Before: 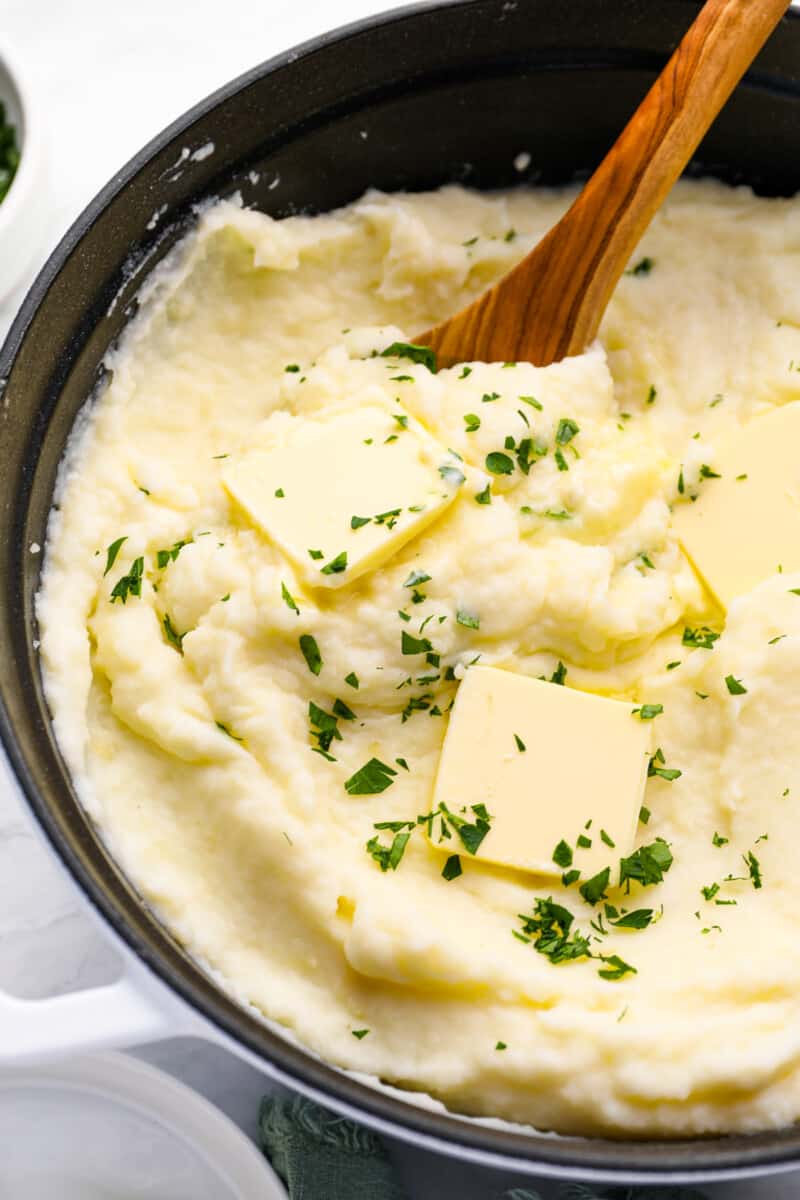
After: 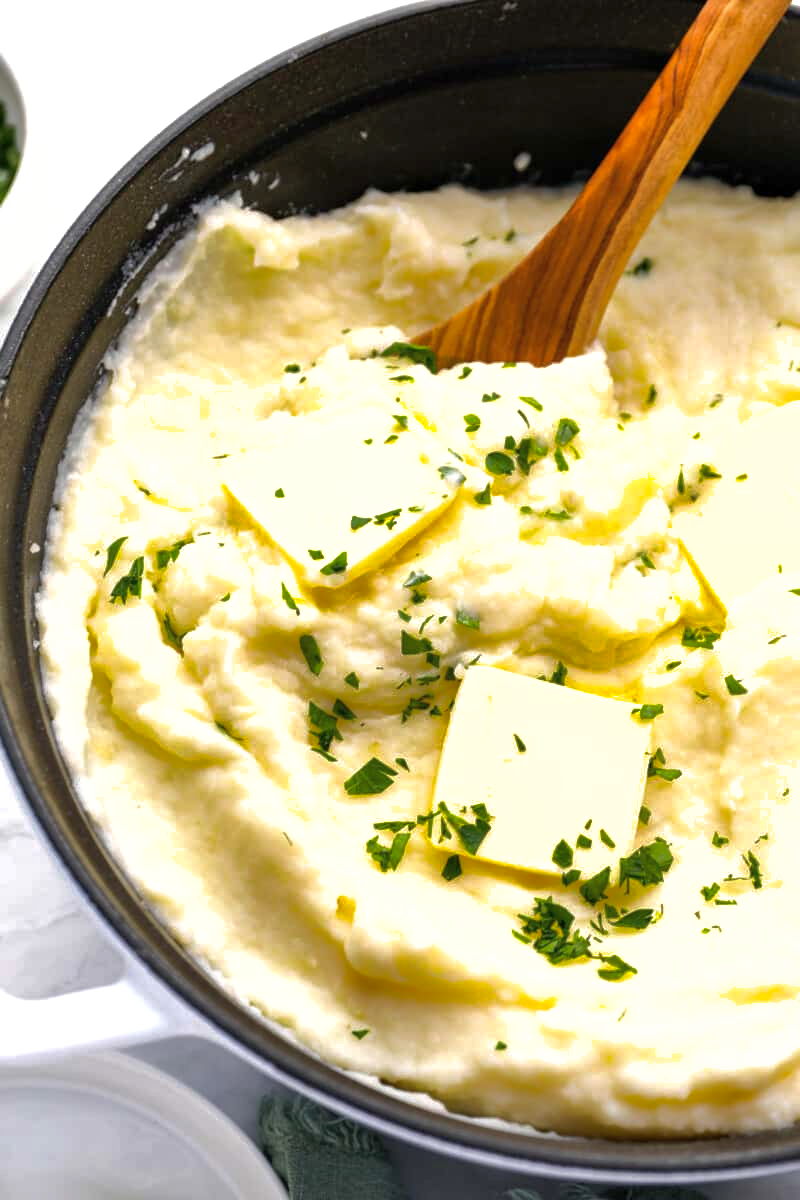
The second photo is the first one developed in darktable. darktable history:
tone equalizer: -8 EV -0.43 EV, -7 EV -0.405 EV, -6 EV -0.317 EV, -5 EV -0.208 EV, -3 EV 0.232 EV, -2 EV 0.34 EV, -1 EV 0.396 EV, +0 EV 0.433 EV, edges refinement/feathering 500, mask exposure compensation -1.57 EV, preserve details no
shadows and highlights: on, module defaults
